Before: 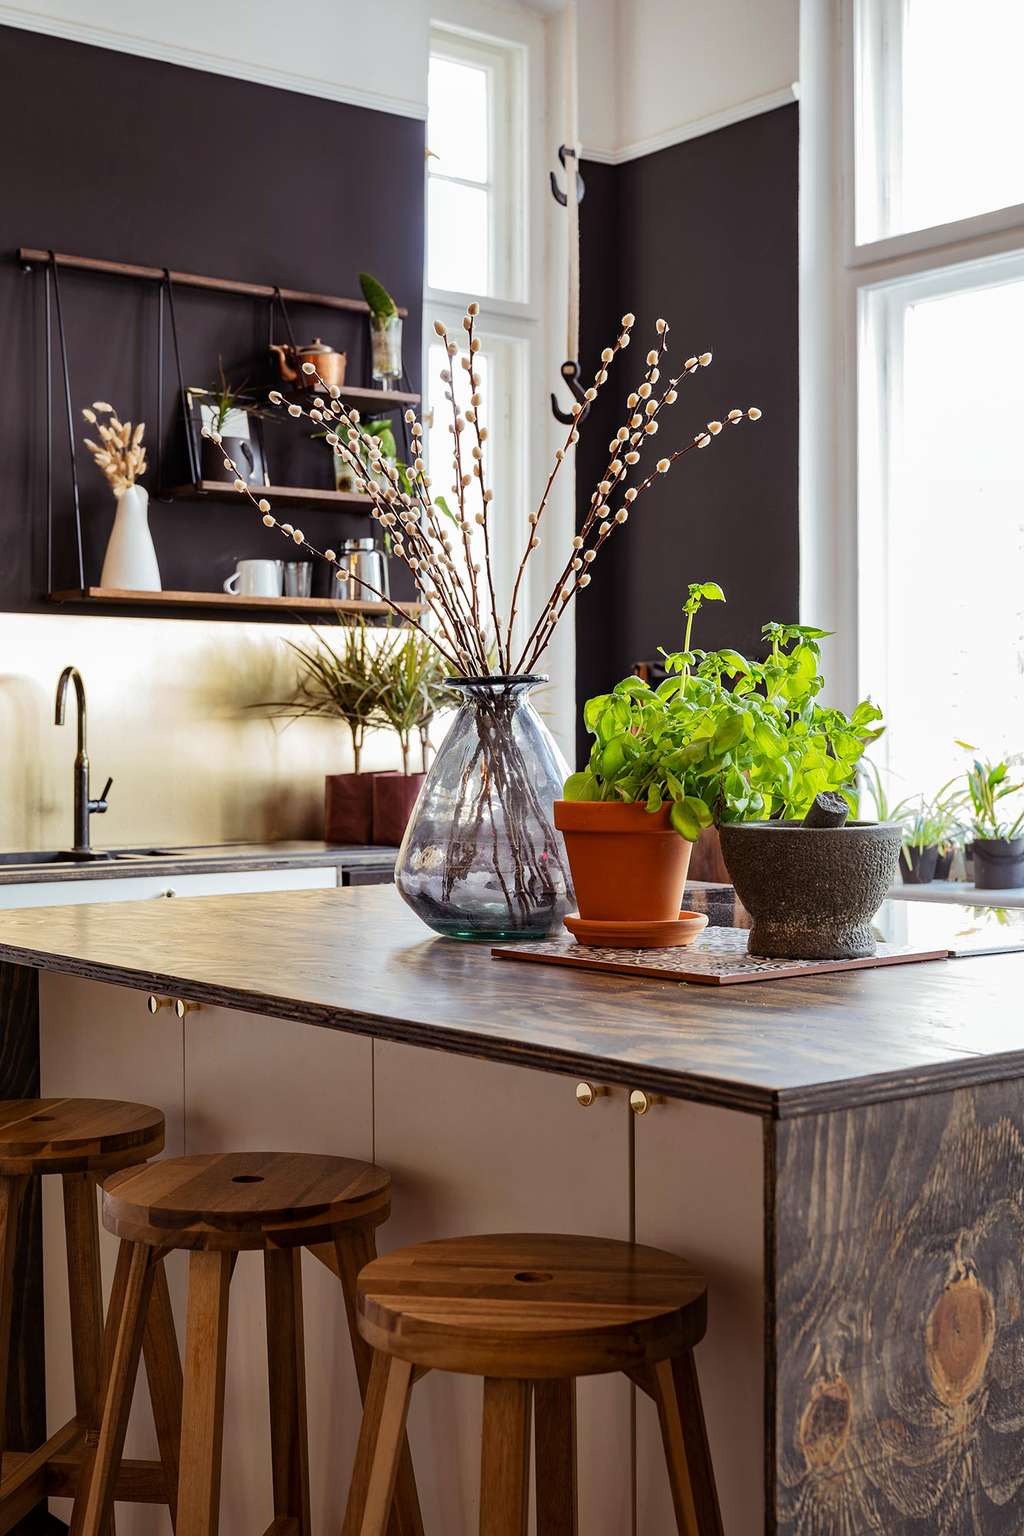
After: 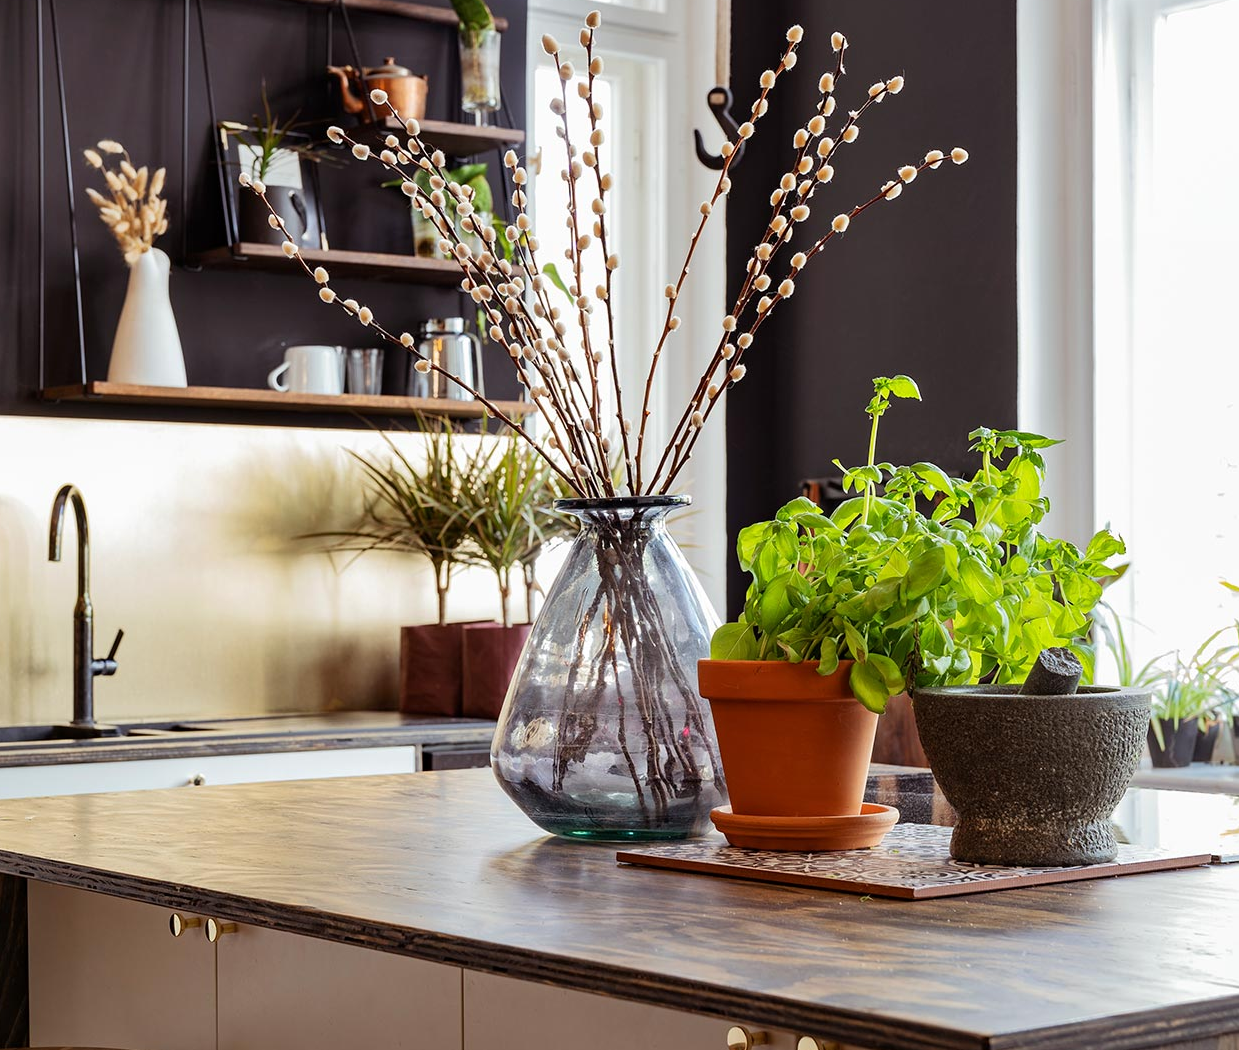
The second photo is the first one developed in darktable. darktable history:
crop: left 1.779%, top 19.186%, right 5.2%, bottom 28.3%
